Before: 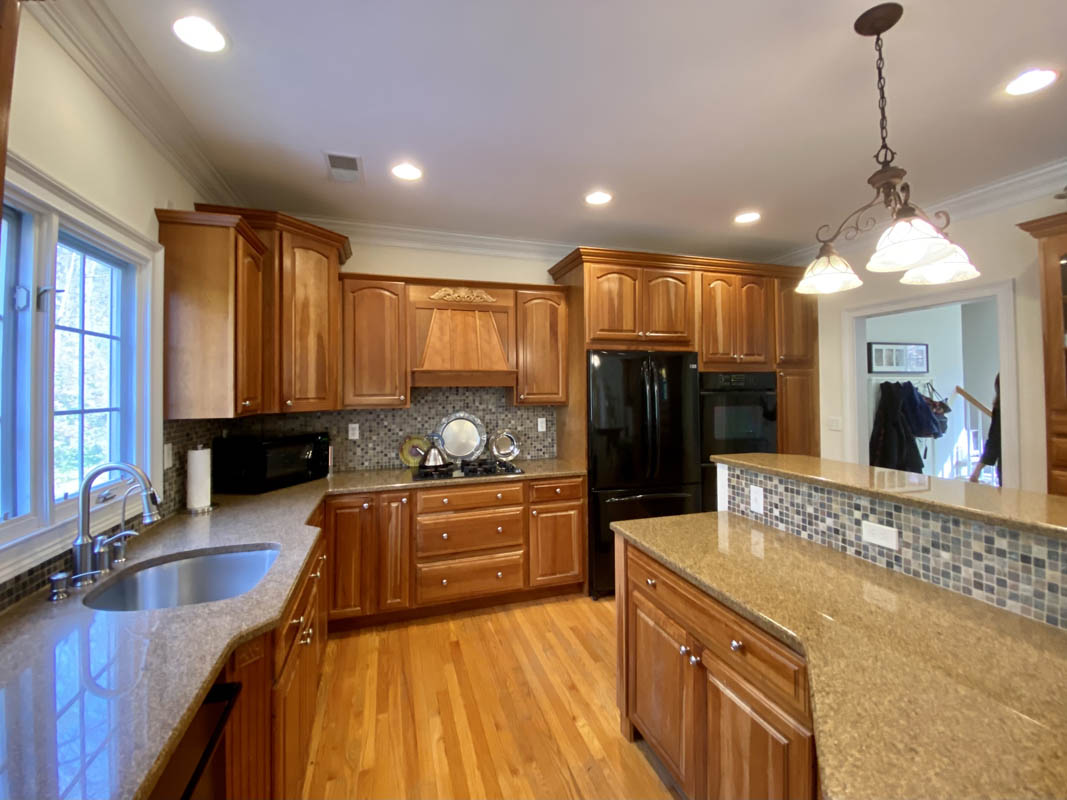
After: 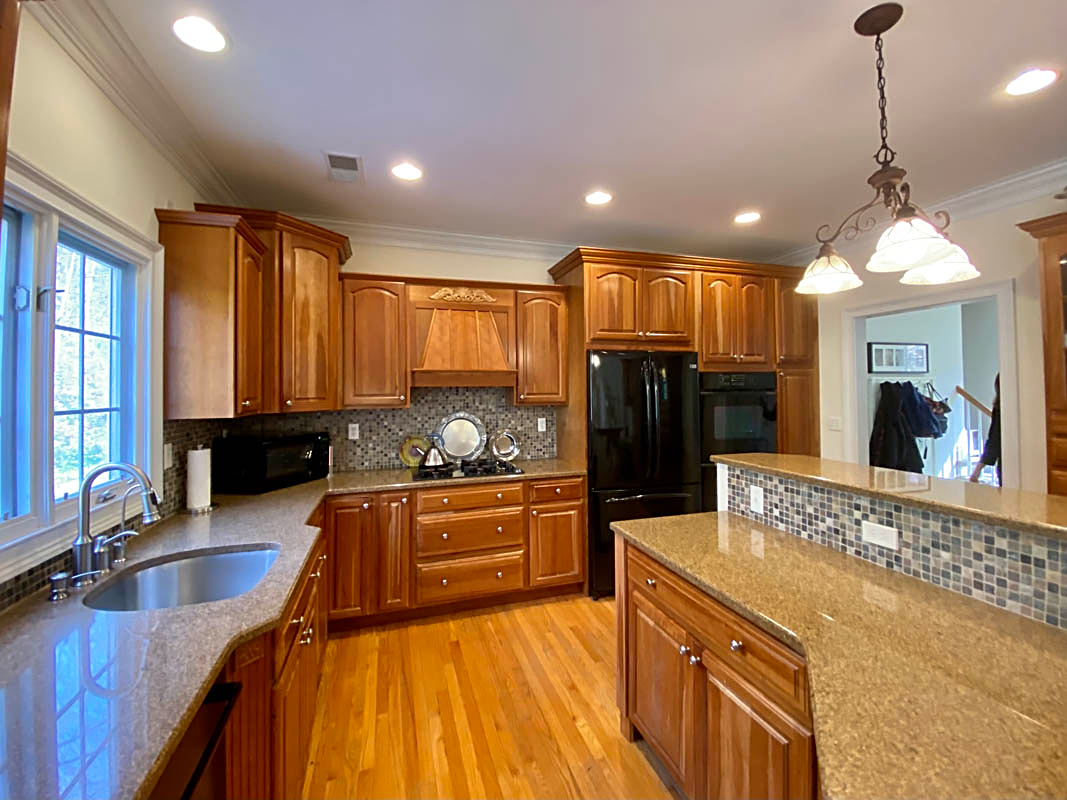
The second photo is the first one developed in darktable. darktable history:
sharpen: on, module defaults
split-toning: shadows › saturation 0.61, highlights › saturation 0.58, balance -28.74, compress 87.36%
